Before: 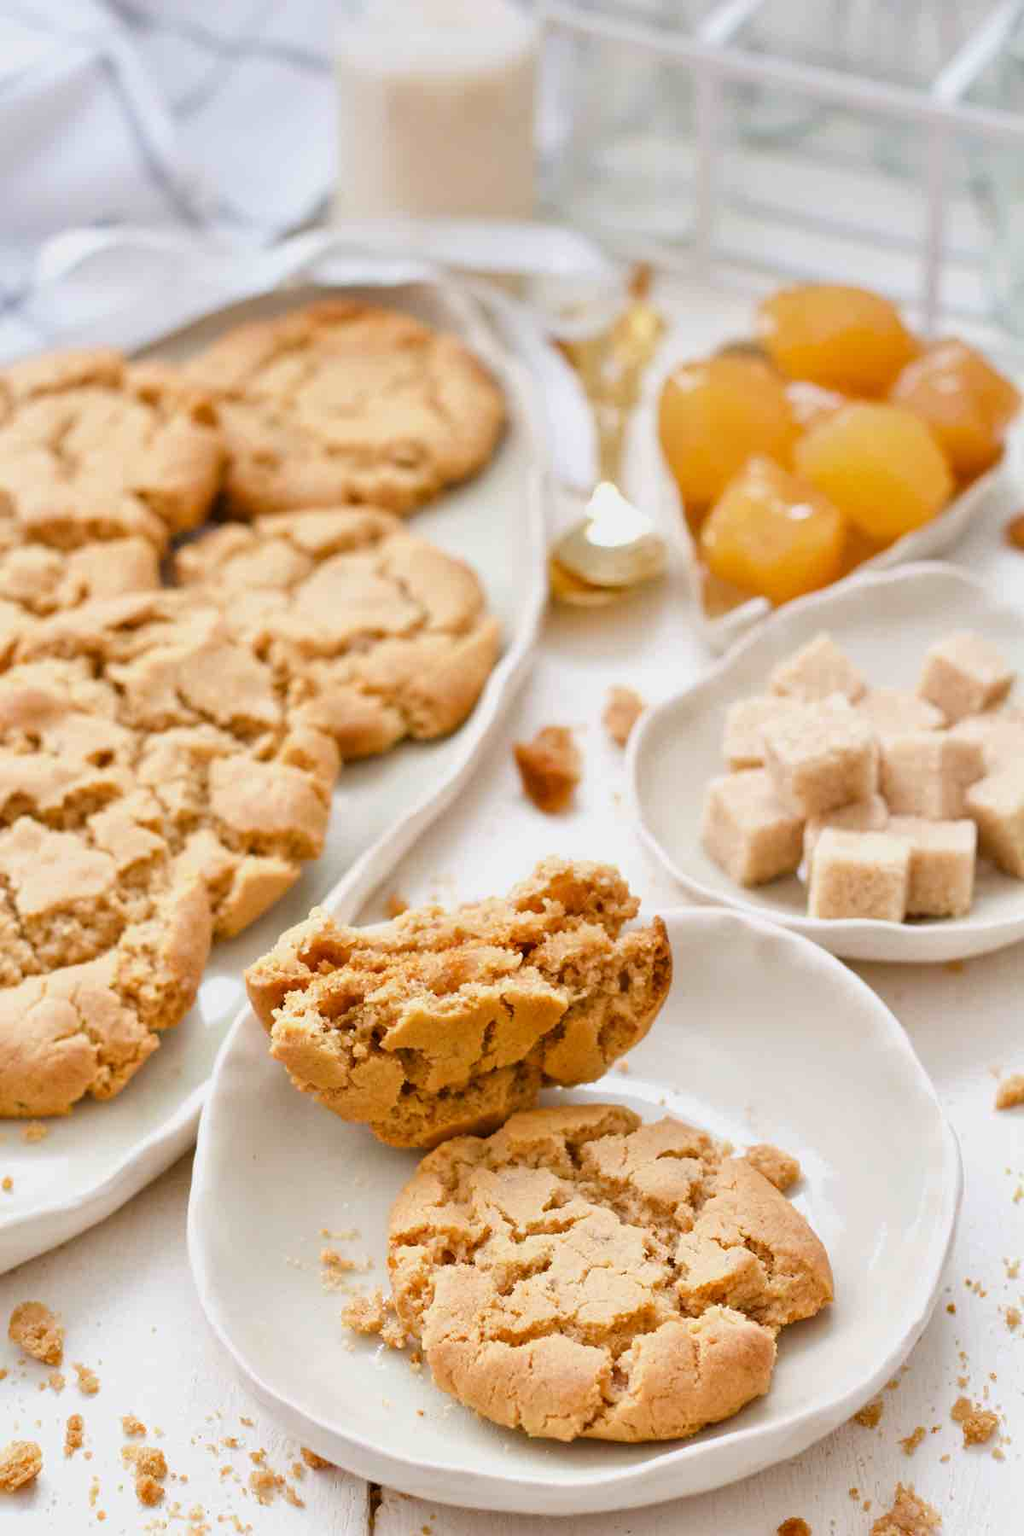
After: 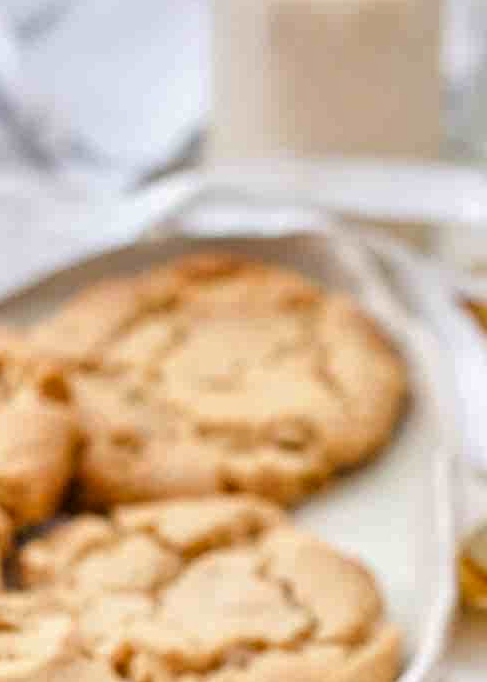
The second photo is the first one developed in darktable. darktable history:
crop: left 15.452%, top 5.459%, right 43.956%, bottom 56.62%
local contrast: highlights 99%, shadows 86%, detail 160%, midtone range 0.2
color balance: mode lift, gamma, gain (sRGB)
